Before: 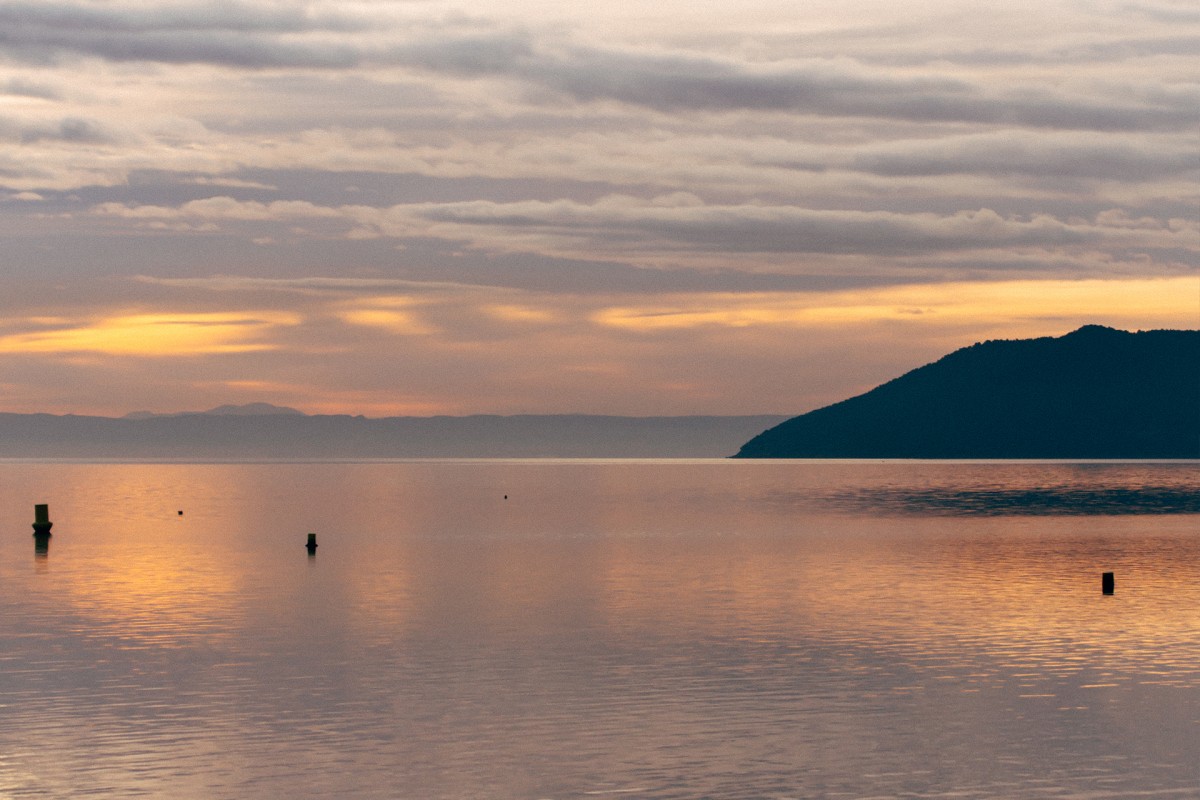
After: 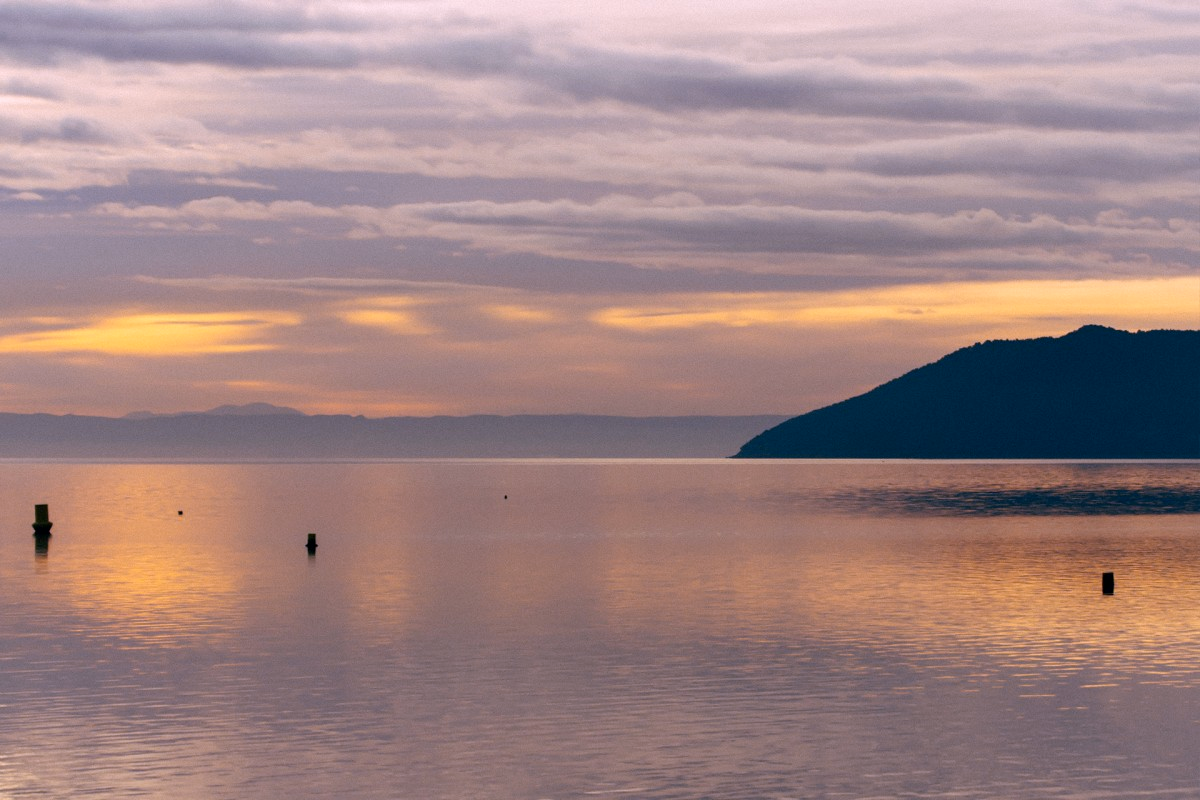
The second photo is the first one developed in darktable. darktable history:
exposure: black level correction 0.002, exposure -0.1 EV, compensate highlight preservation false
color contrast: green-magenta contrast 0.8, blue-yellow contrast 1.1, unbound 0
white balance: red 1.066, blue 1.119
